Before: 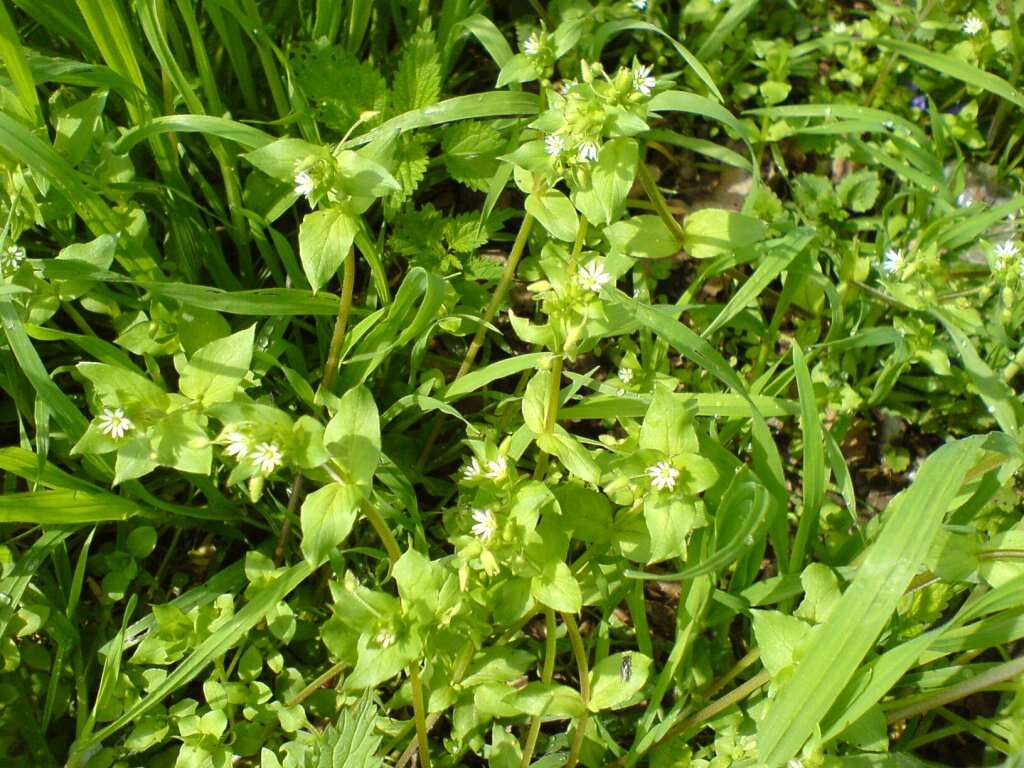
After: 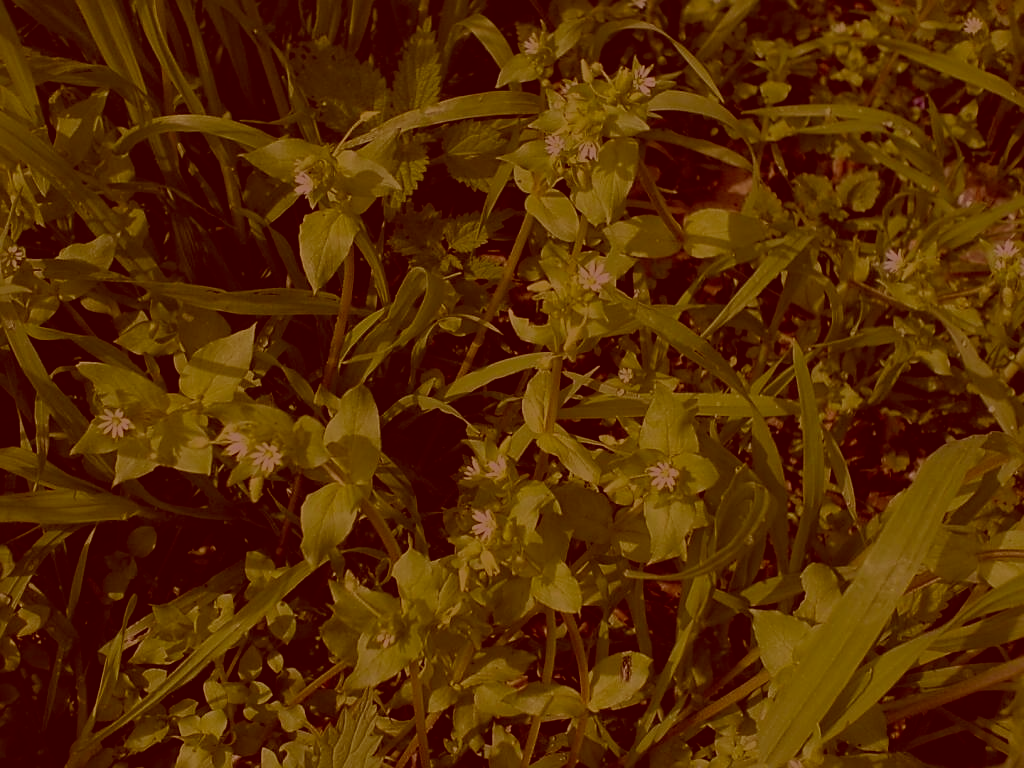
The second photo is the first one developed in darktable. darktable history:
color correction: highlights a* 9.36, highlights b* 8.88, shadows a* 39.7, shadows b* 39.56, saturation 0.81
exposure: exposure -2.385 EV, compensate highlight preservation false
sharpen: on, module defaults
